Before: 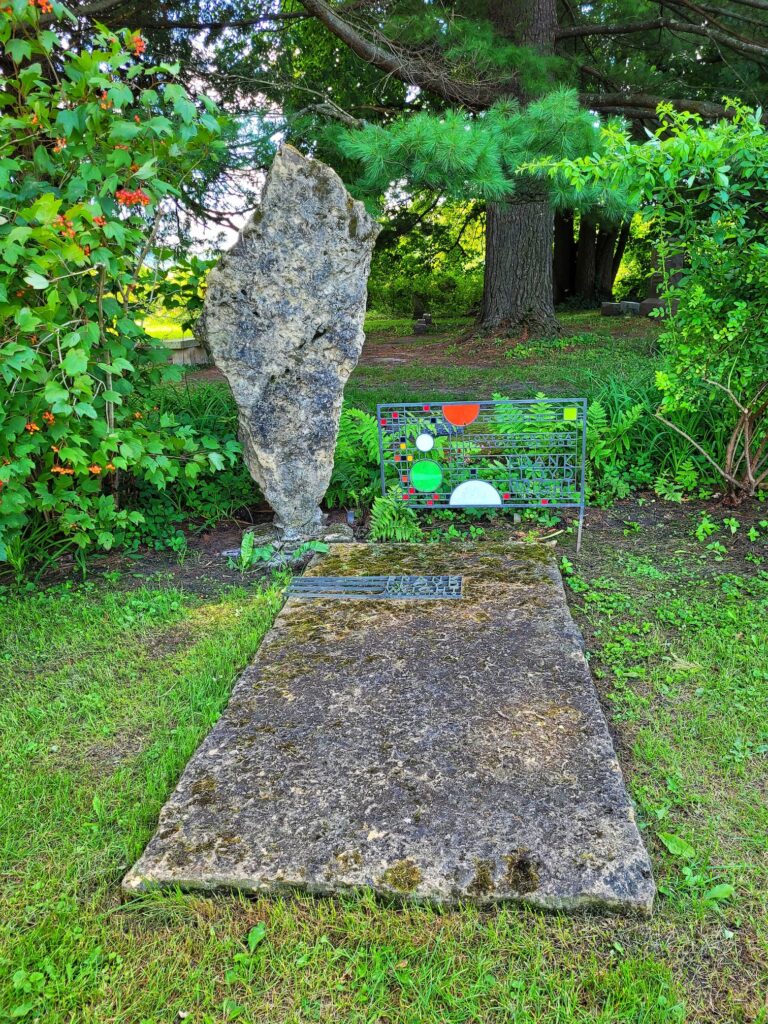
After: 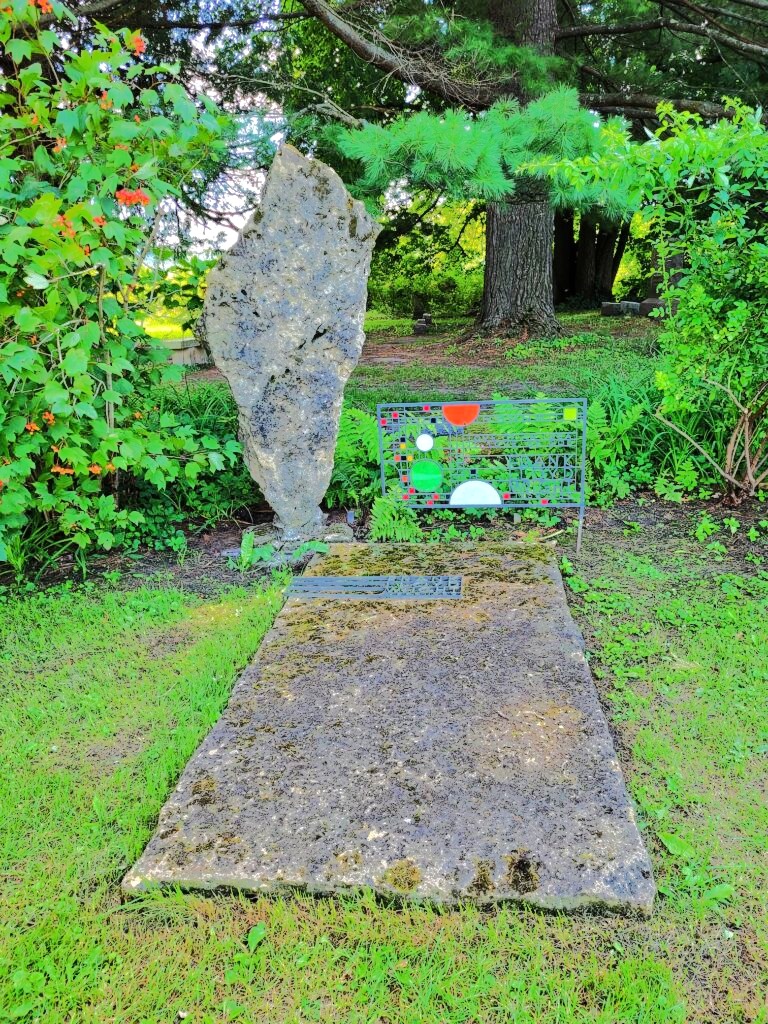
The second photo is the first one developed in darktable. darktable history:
tone equalizer: -8 EV -0.496 EV, -7 EV -0.282 EV, -6 EV -0.093 EV, -5 EV 0.449 EV, -4 EV 0.952 EV, -3 EV 0.775 EV, -2 EV -0.007 EV, -1 EV 0.144 EV, +0 EV -0.014 EV, edges refinement/feathering 500, mask exposure compensation -1.57 EV, preserve details no
